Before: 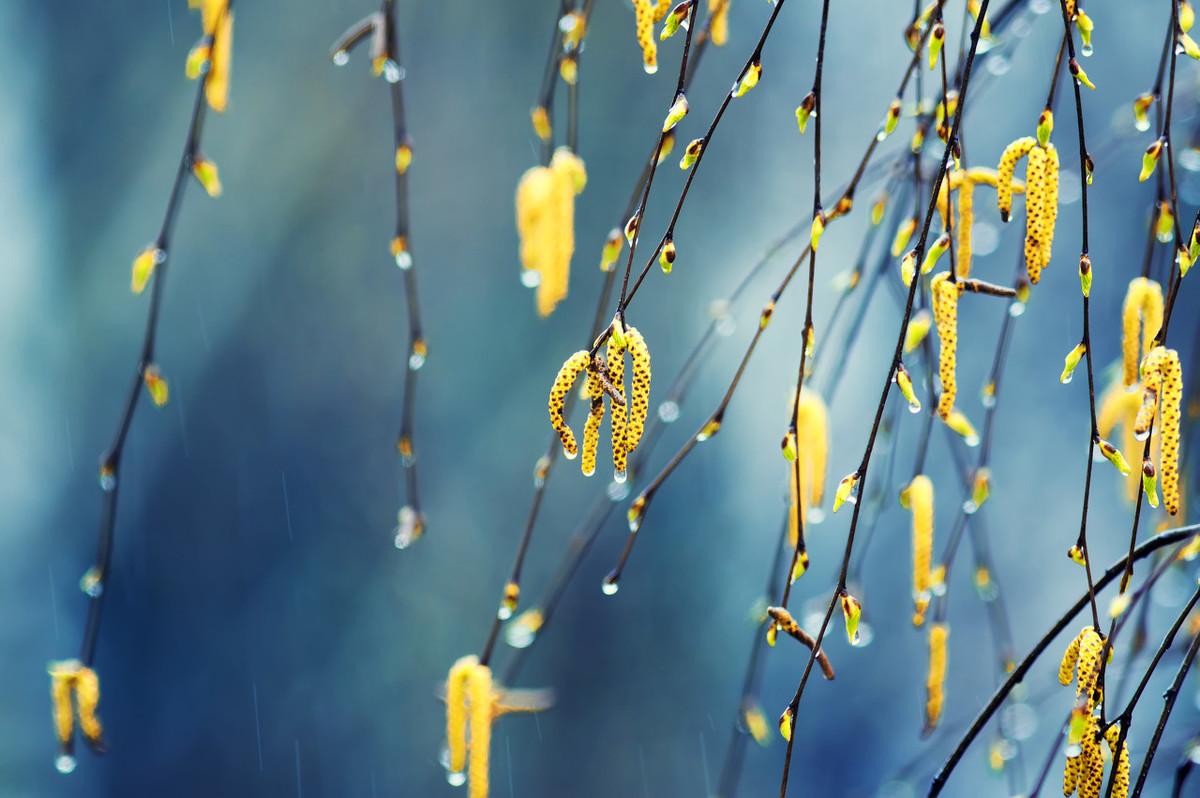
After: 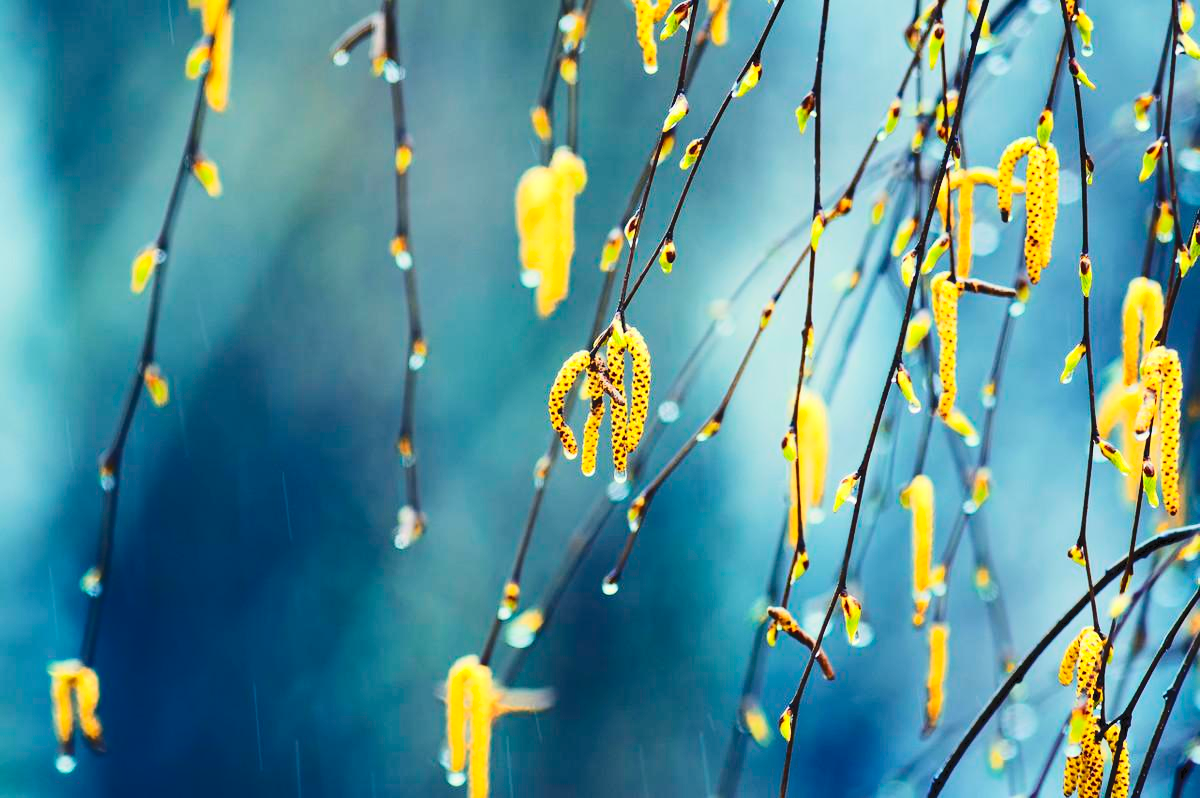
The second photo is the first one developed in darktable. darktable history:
tone curve: curves: ch0 [(0, 0) (0.003, 0.077) (0.011, 0.079) (0.025, 0.085) (0.044, 0.095) (0.069, 0.109) (0.1, 0.124) (0.136, 0.142) (0.177, 0.169) (0.224, 0.207) (0.277, 0.267) (0.335, 0.347) (0.399, 0.442) (0.468, 0.54) (0.543, 0.635) (0.623, 0.726) (0.709, 0.813) (0.801, 0.882) (0.898, 0.934) (1, 1)], color space Lab, independent channels, preserve colors none
color correction: highlights a* 0.668, highlights b* 2.83, saturation 1.1
